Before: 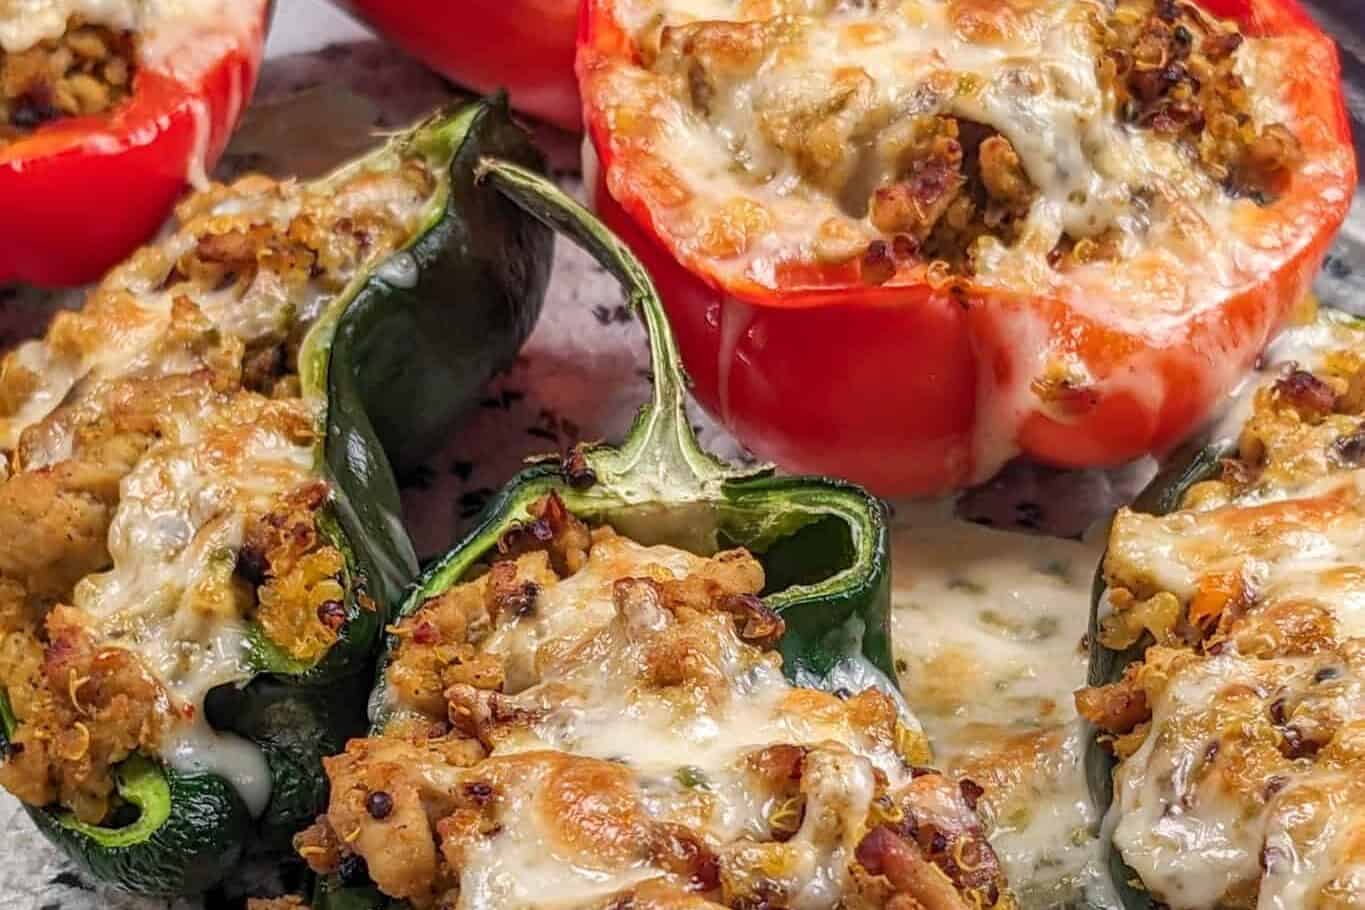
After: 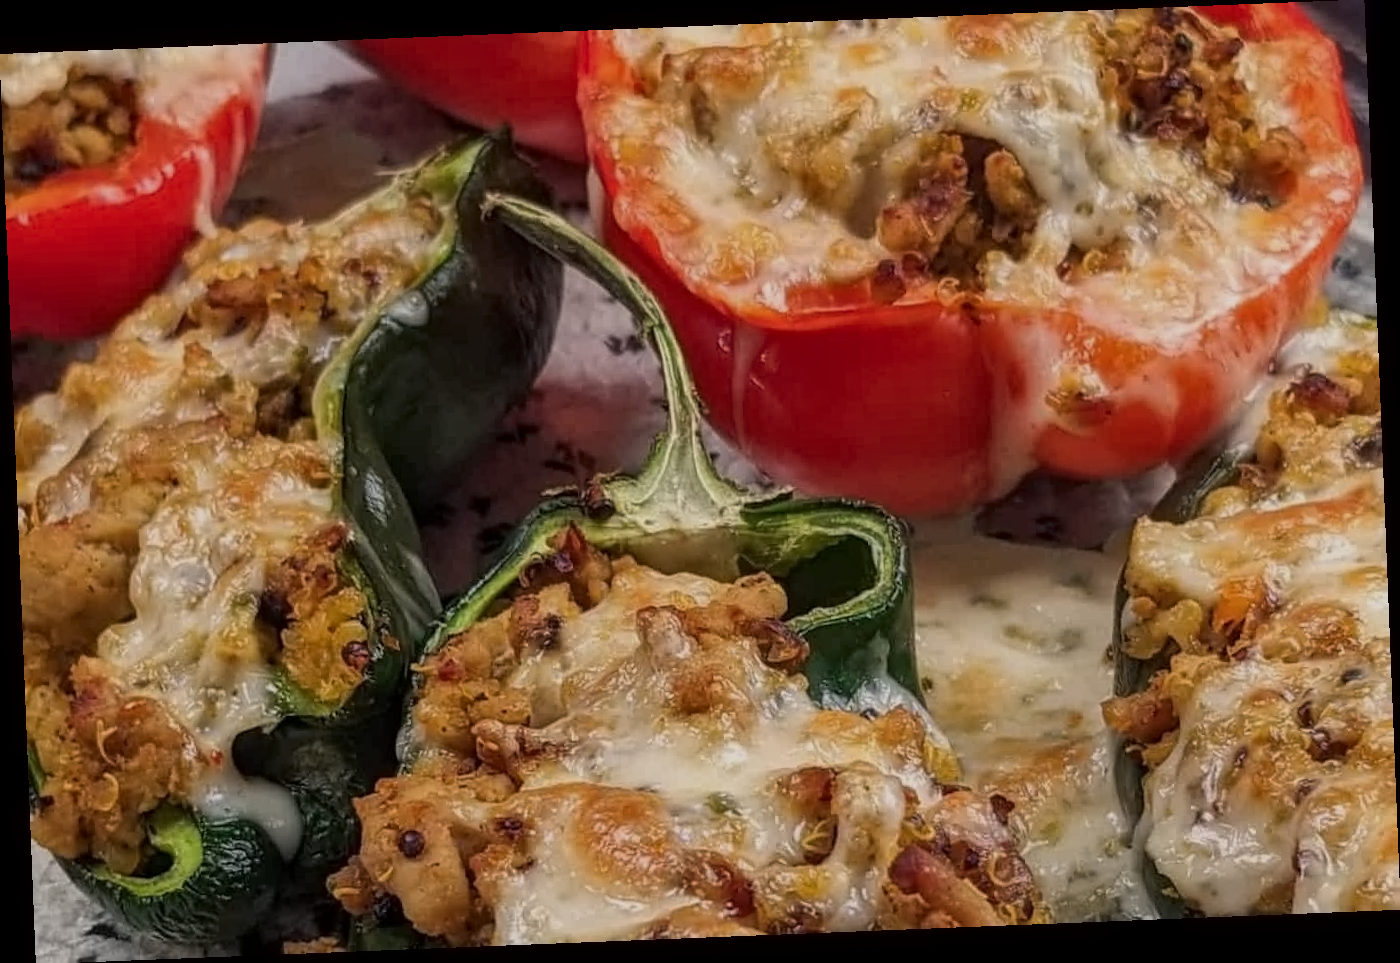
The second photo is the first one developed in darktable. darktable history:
contrast equalizer: y [[0.5 ×6], [0.5 ×6], [0.5 ×6], [0 ×6], [0, 0.039, 0.251, 0.29, 0.293, 0.292]]
rotate and perspective: rotation -2.29°, automatic cropping off
exposure: exposure -0.582 EV, compensate highlight preservation false
white balance: red 1.009, blue 0.985
